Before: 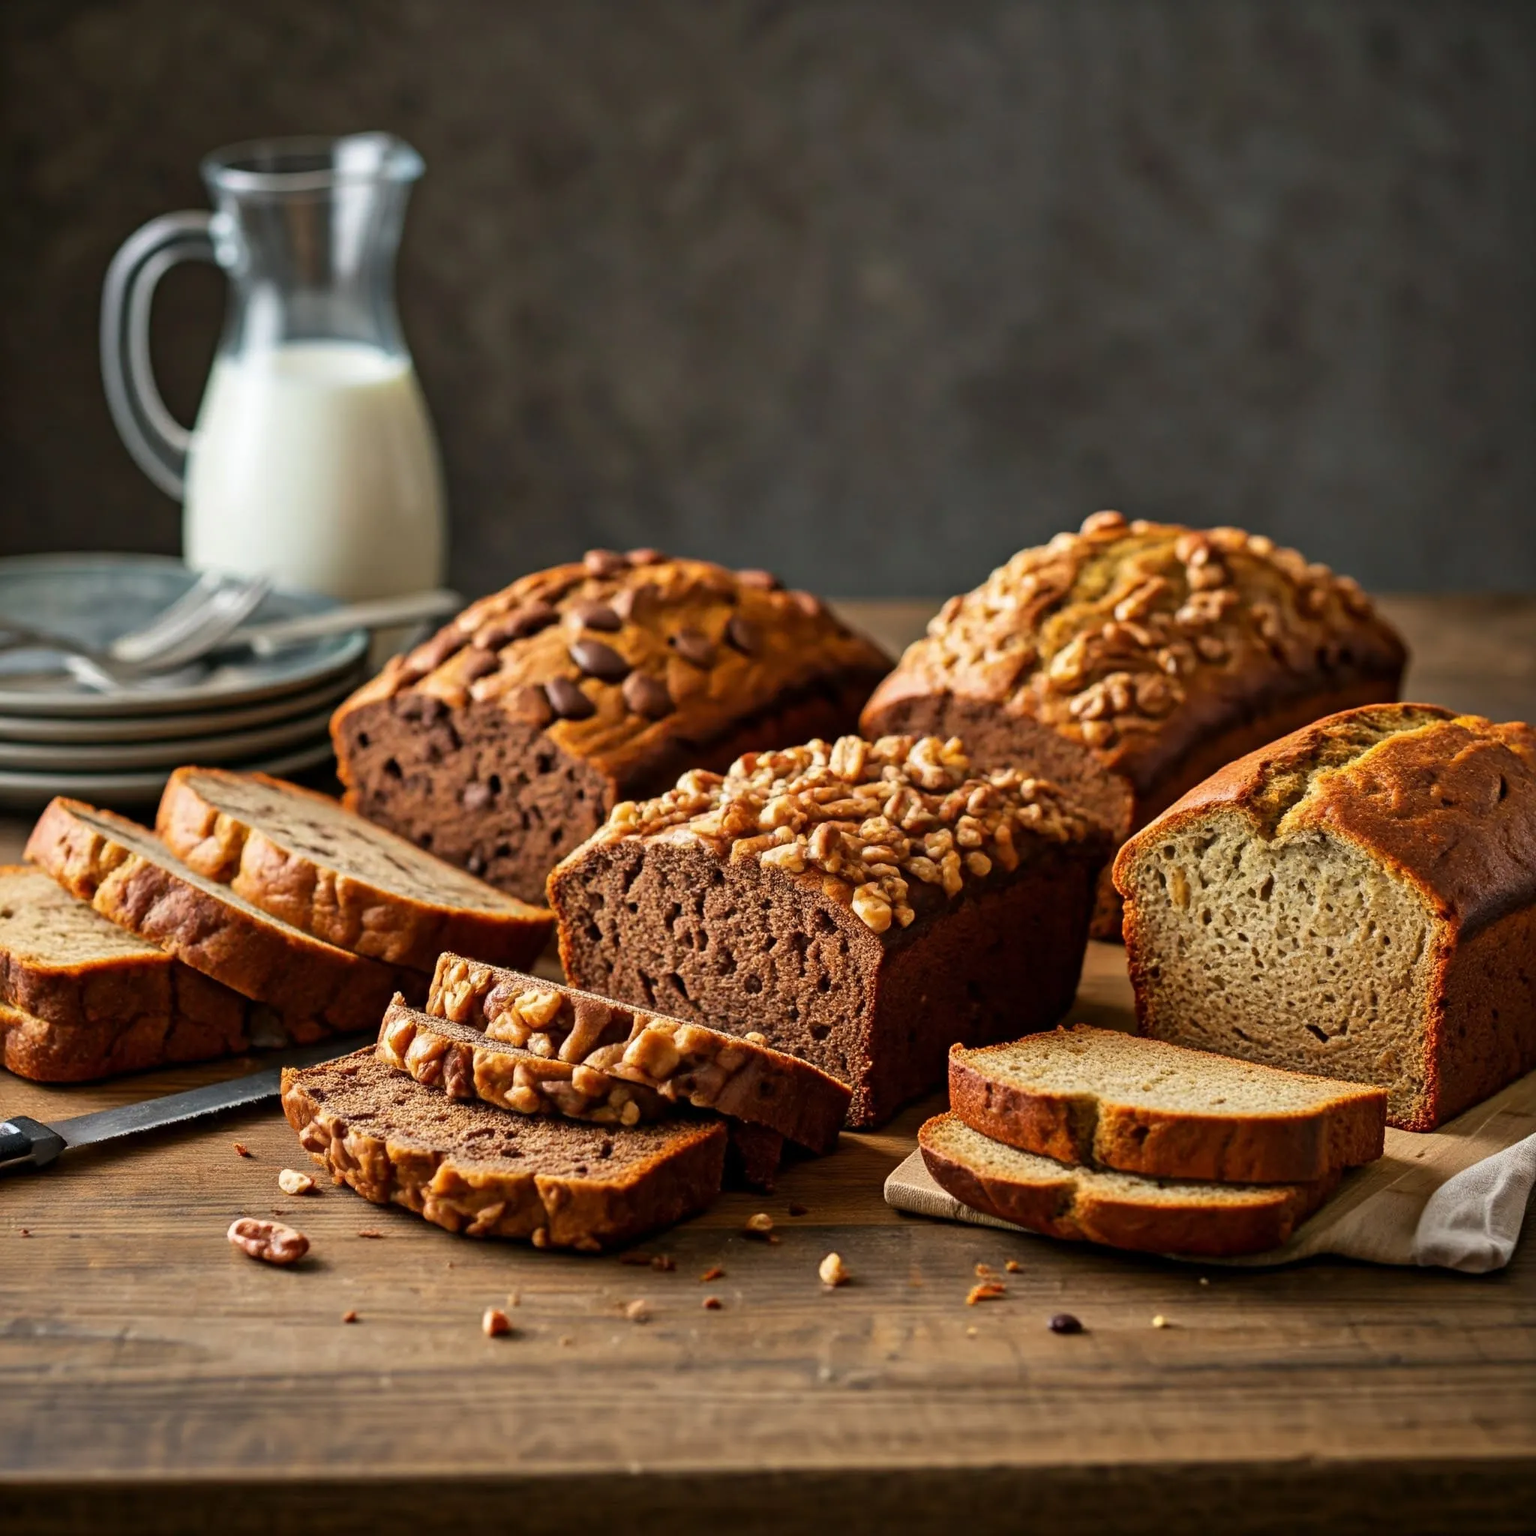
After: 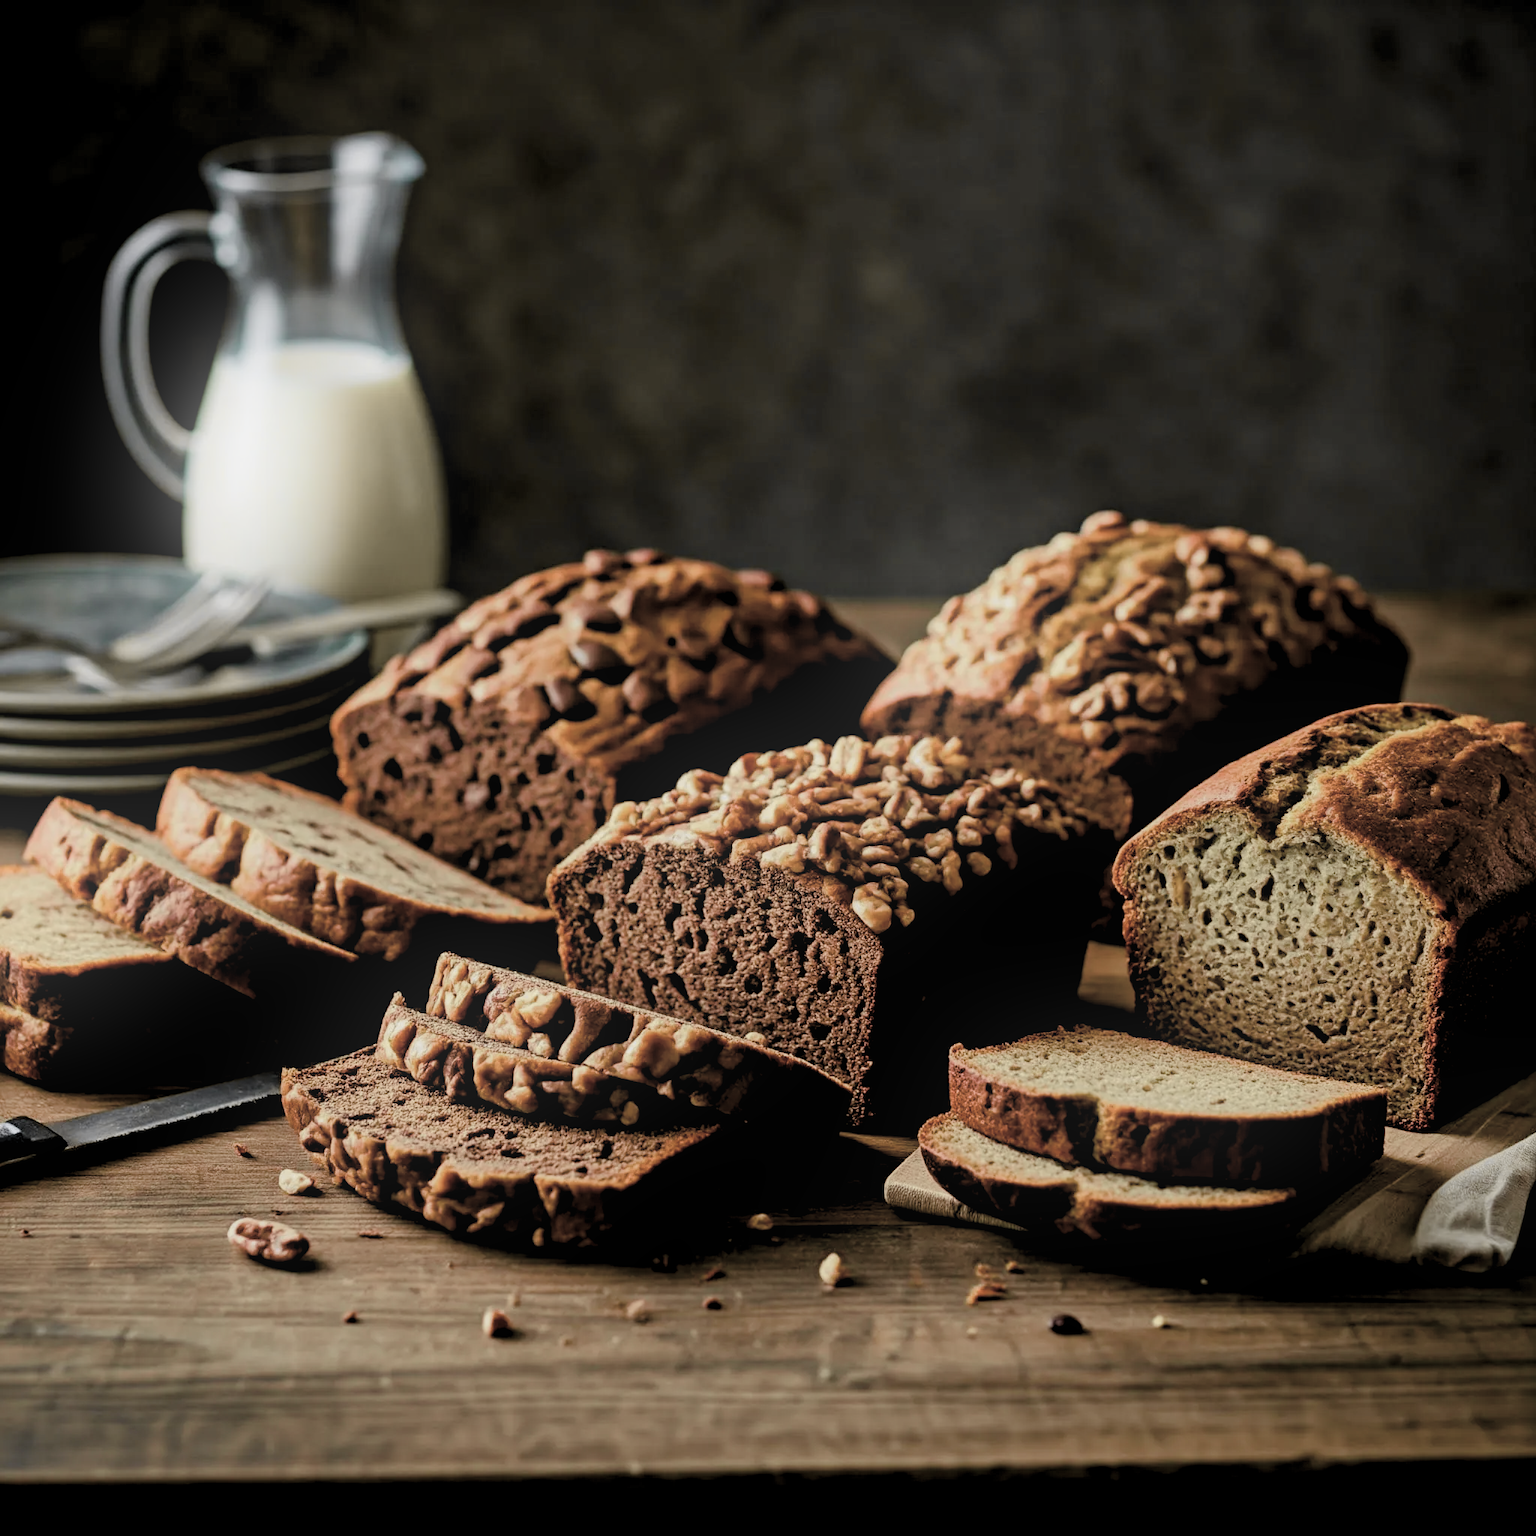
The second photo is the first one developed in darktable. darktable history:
bloom: on, module defaults
color balance rgb: shadows lift › luminance -9.41%, highlights gain › luminance 17.6%, global offset › luminance -1.45%, perceptual saturation grading › highlights -17.77%, perceptual saturation grading › mid-tones 33.1%, perceptual saturation grading › shadows 50.52%, global vibrance 24.22%
tone curve: curves: ch0 [(0.003, 0) (0.066, 0.031) (0.163, 0.112) (0.264, 0.238) (0.395, 0.421) (0.517, 0.56) (0.684, 0.734) (0.791, 0.814) (1, 1)]; ch1 [(0, 0) (0.164, 0.115) (0.337, 0.332) (0.39, 0.398) (0.464, 0.461) (0.501, 0.5) (0.507, 0.5) (0.534, 0.532) (0.577, 0.59) (0.652, 0.681) (0.733, 0.749) (0.811, 0.796) (1, 1)]; ch2 [(0, 0) (0.337, 0.382) (0.464, 0.476) (0.501, 0.502) (0.527, 0.54) (0.551, 0.565) (0.6, 0.59) (0.687, 0.675) (1, 1)], color space Lab, independent channels, preserve colors none
levels: levels [0.116, 0.574, 1]
contrast brightness saturation: contrast -0.26, saturation -0.43
